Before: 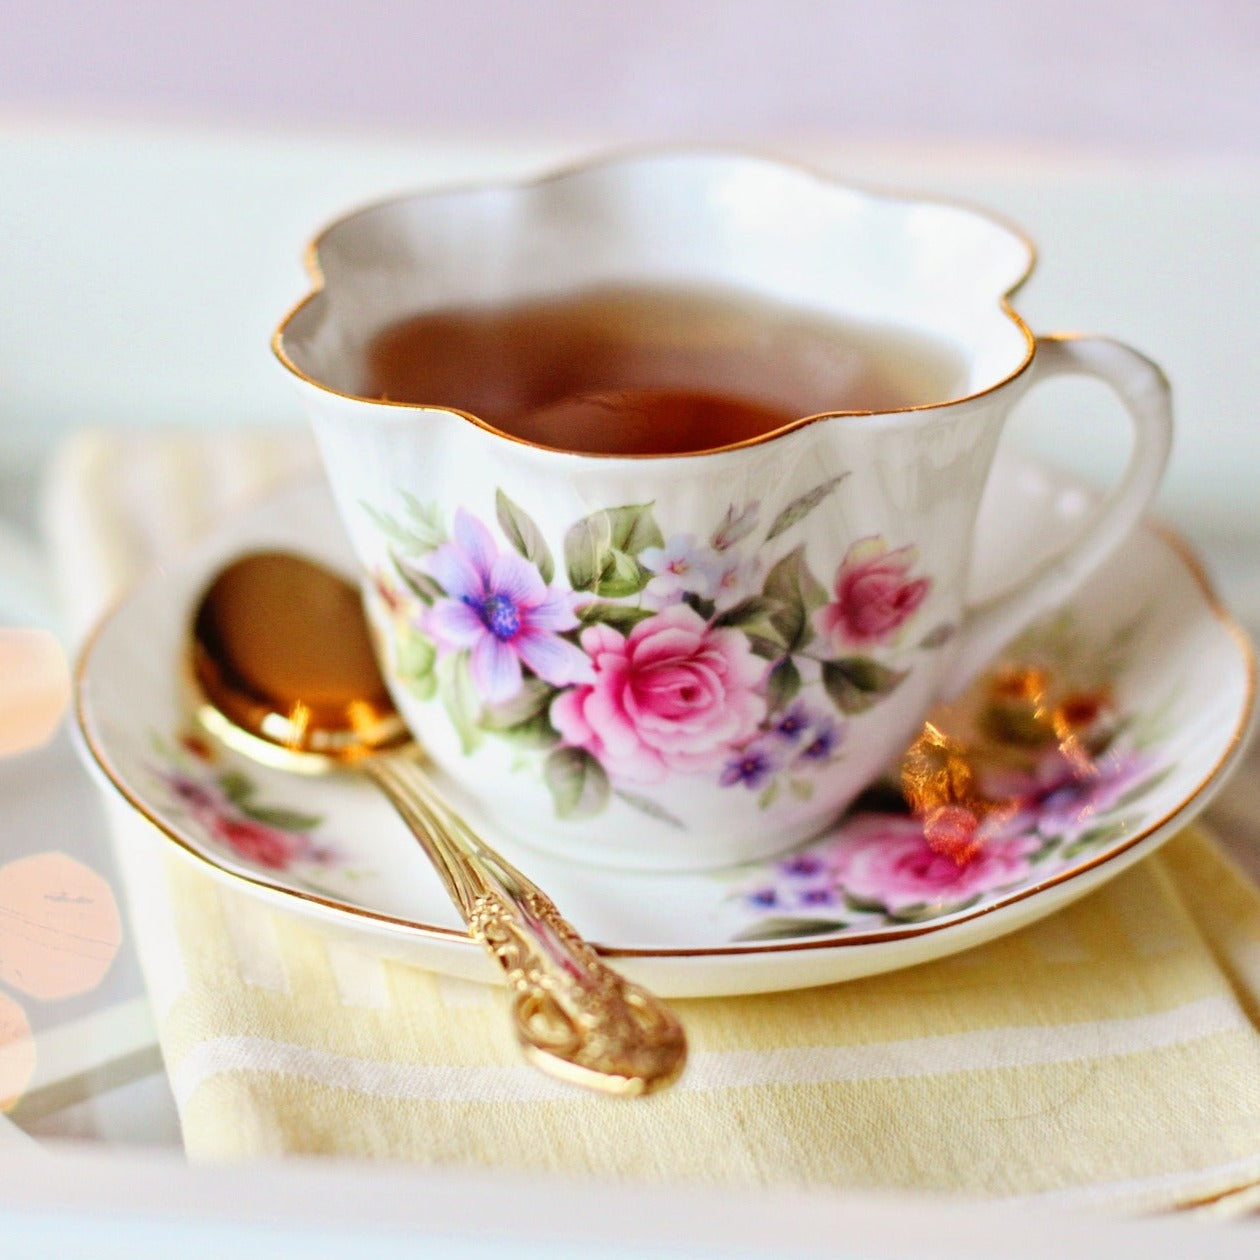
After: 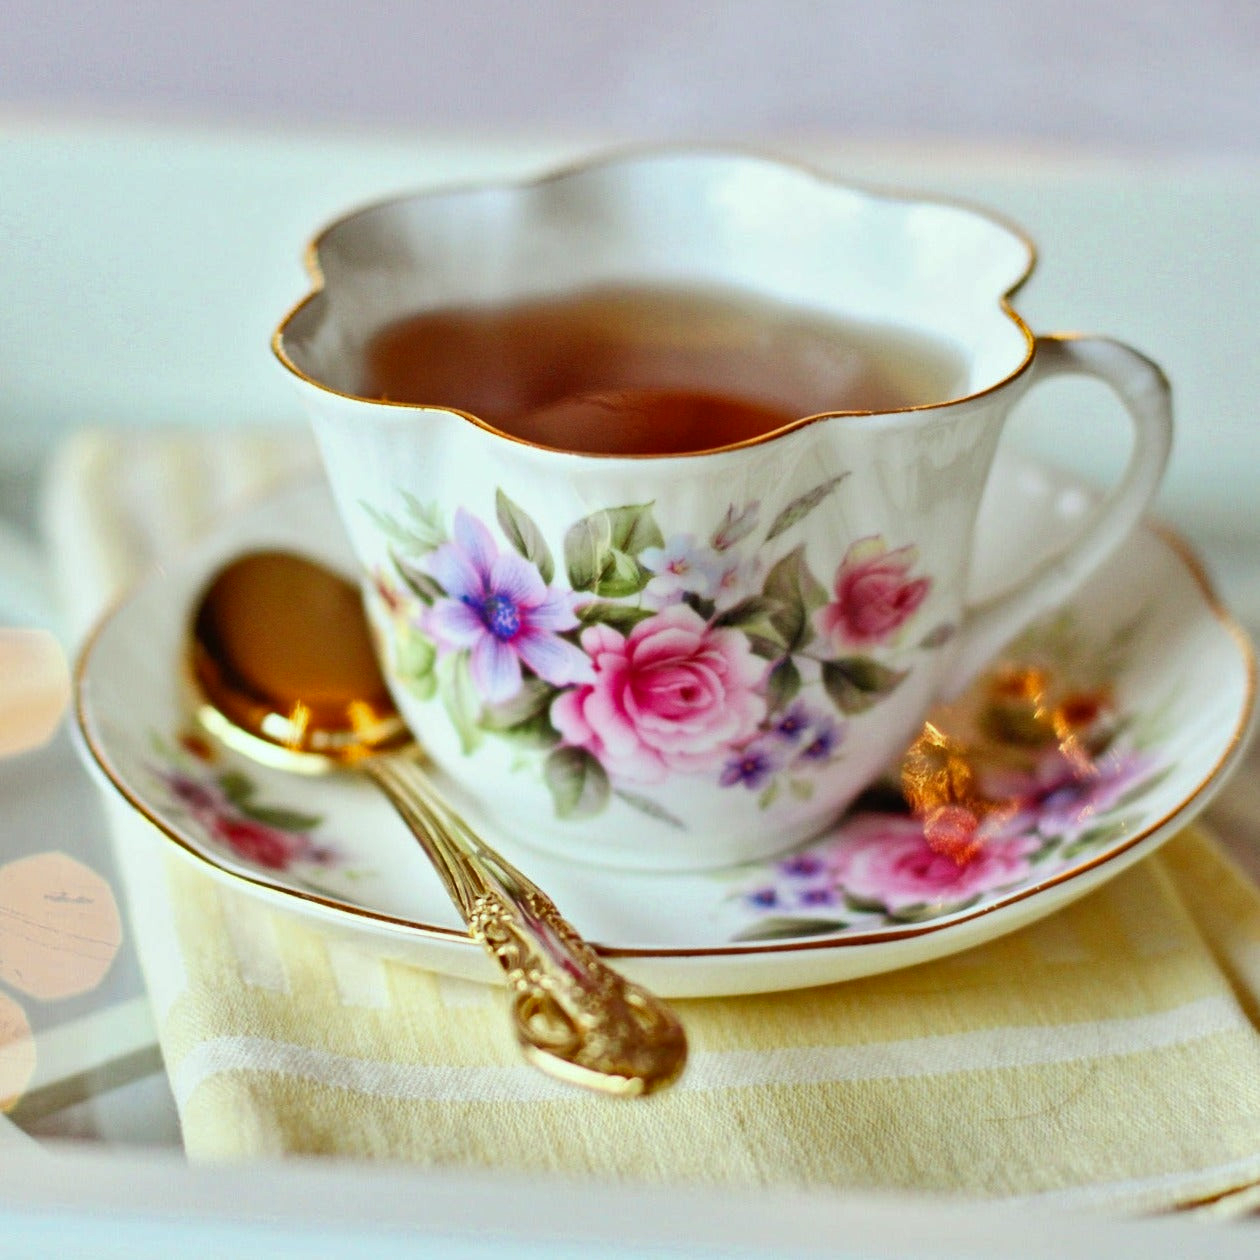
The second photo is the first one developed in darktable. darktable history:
shadows and highlights: shadows 61.08, soften with gaussian
color correction: highlights a* -6.85, highlights b* 0.672
